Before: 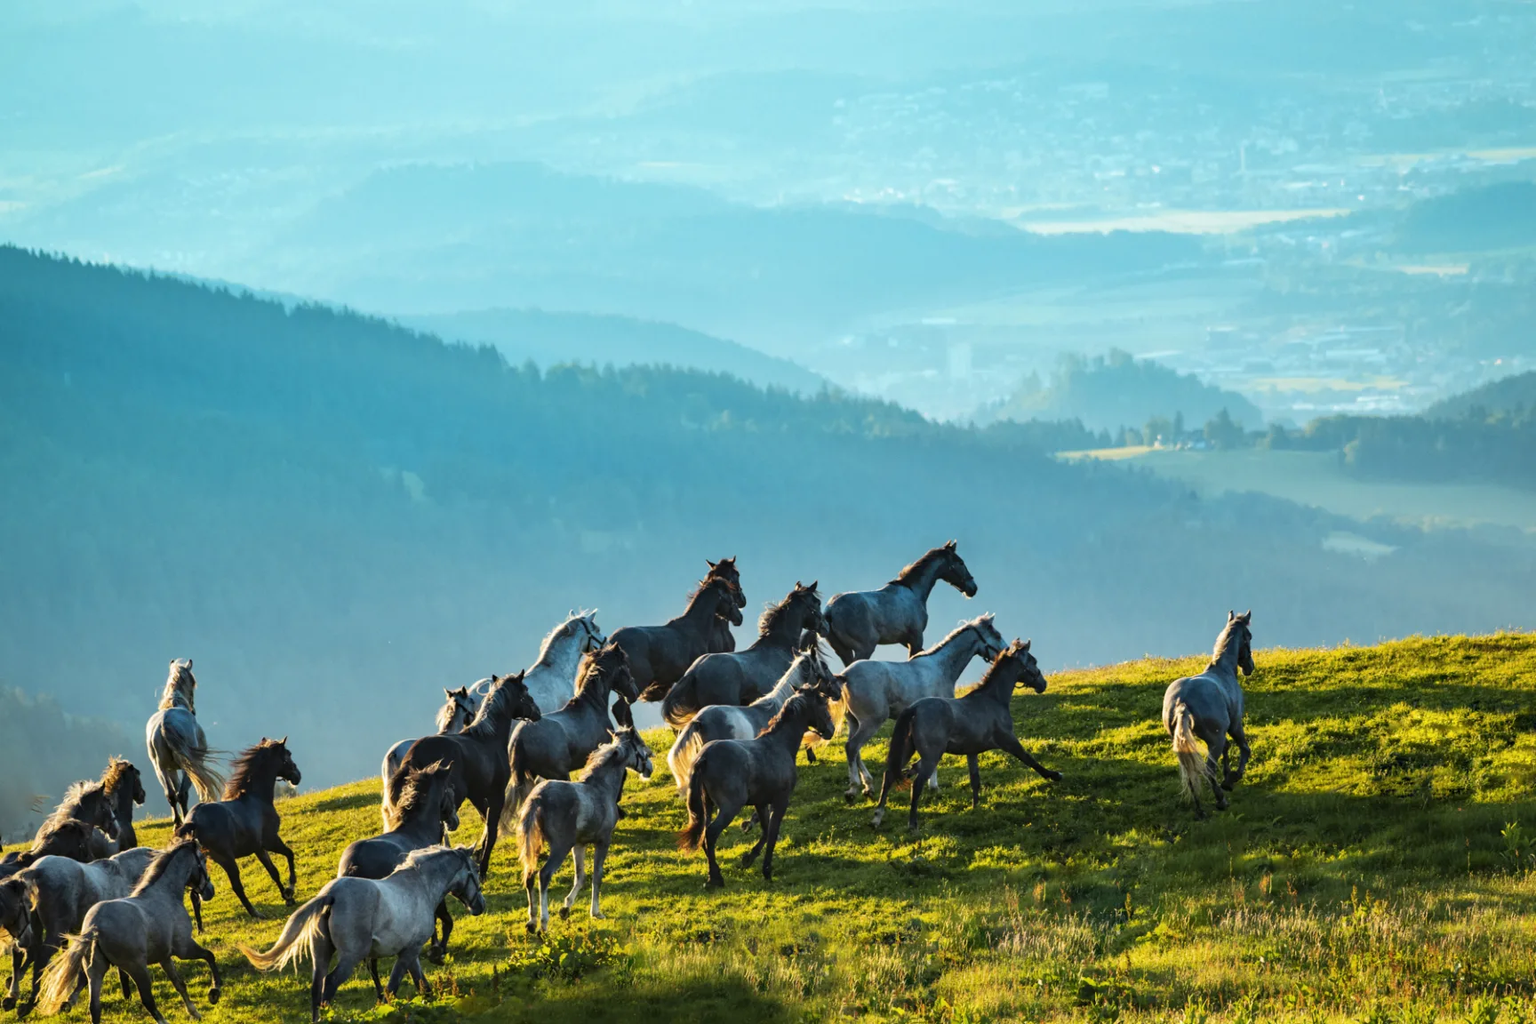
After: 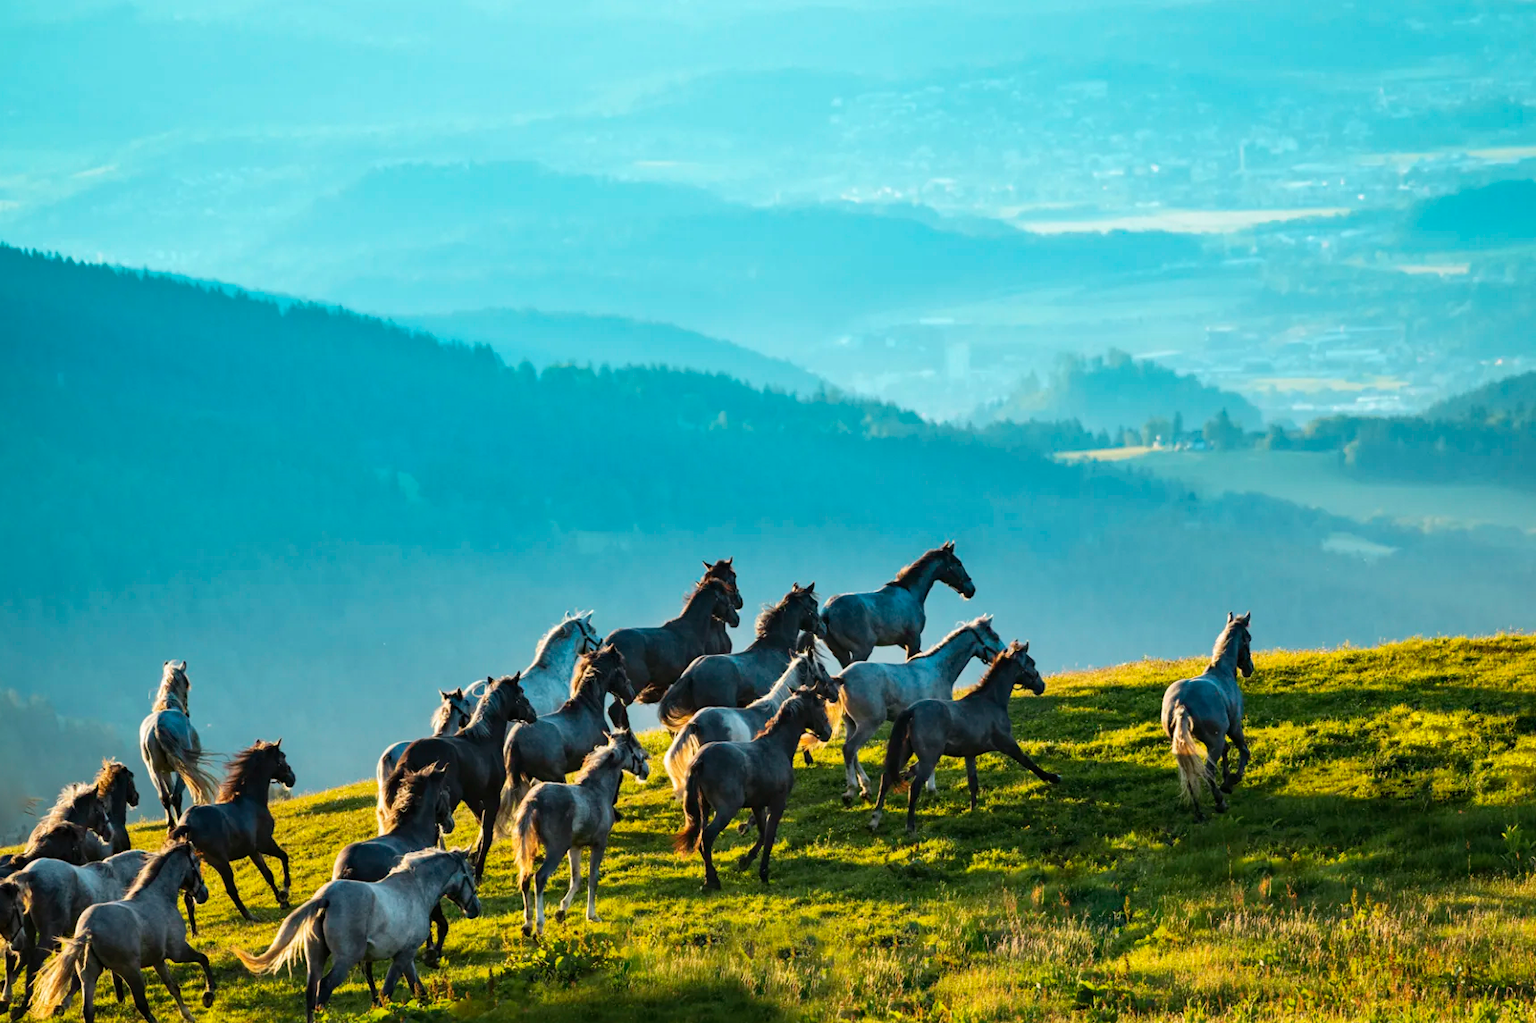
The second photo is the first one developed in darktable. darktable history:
crop and rotate: left 0.463%, top 0.19%, bottom 0.38%
